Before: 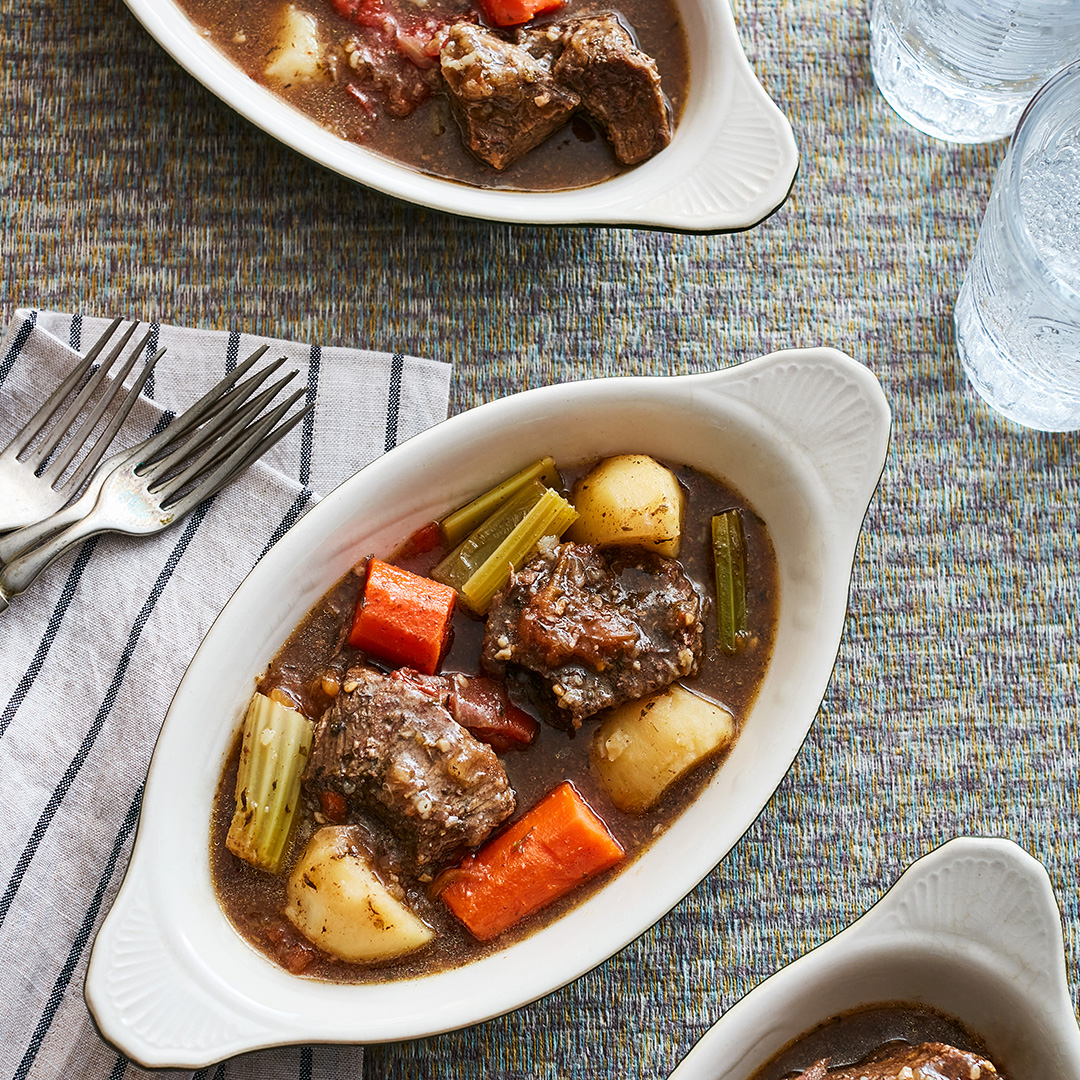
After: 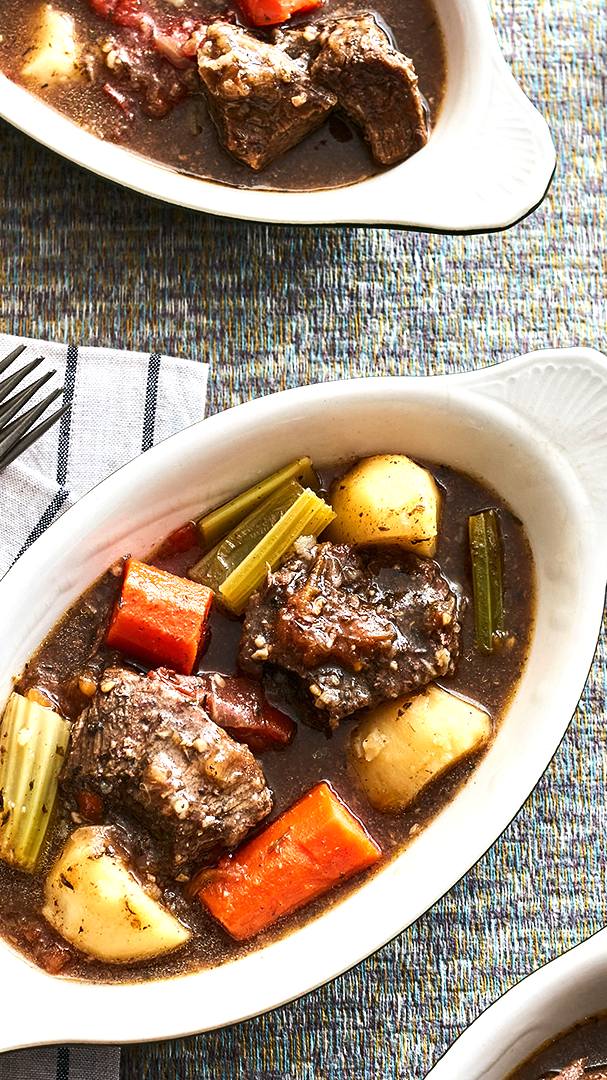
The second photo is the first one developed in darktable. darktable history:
tone equalizer: -8 EV 0.001 EV, -7 EV -0.002 EV, -6 EV 0.002 EV, -5 EV -0.03 EV, -4 EV -0.116 EV, -3 EV -0.169 EV, -2 EV 0.24 EV, -1 EV 0.702 EV, +0 EV 0.493 EV
crop and rotate: left 22.516%, right 21.234%
